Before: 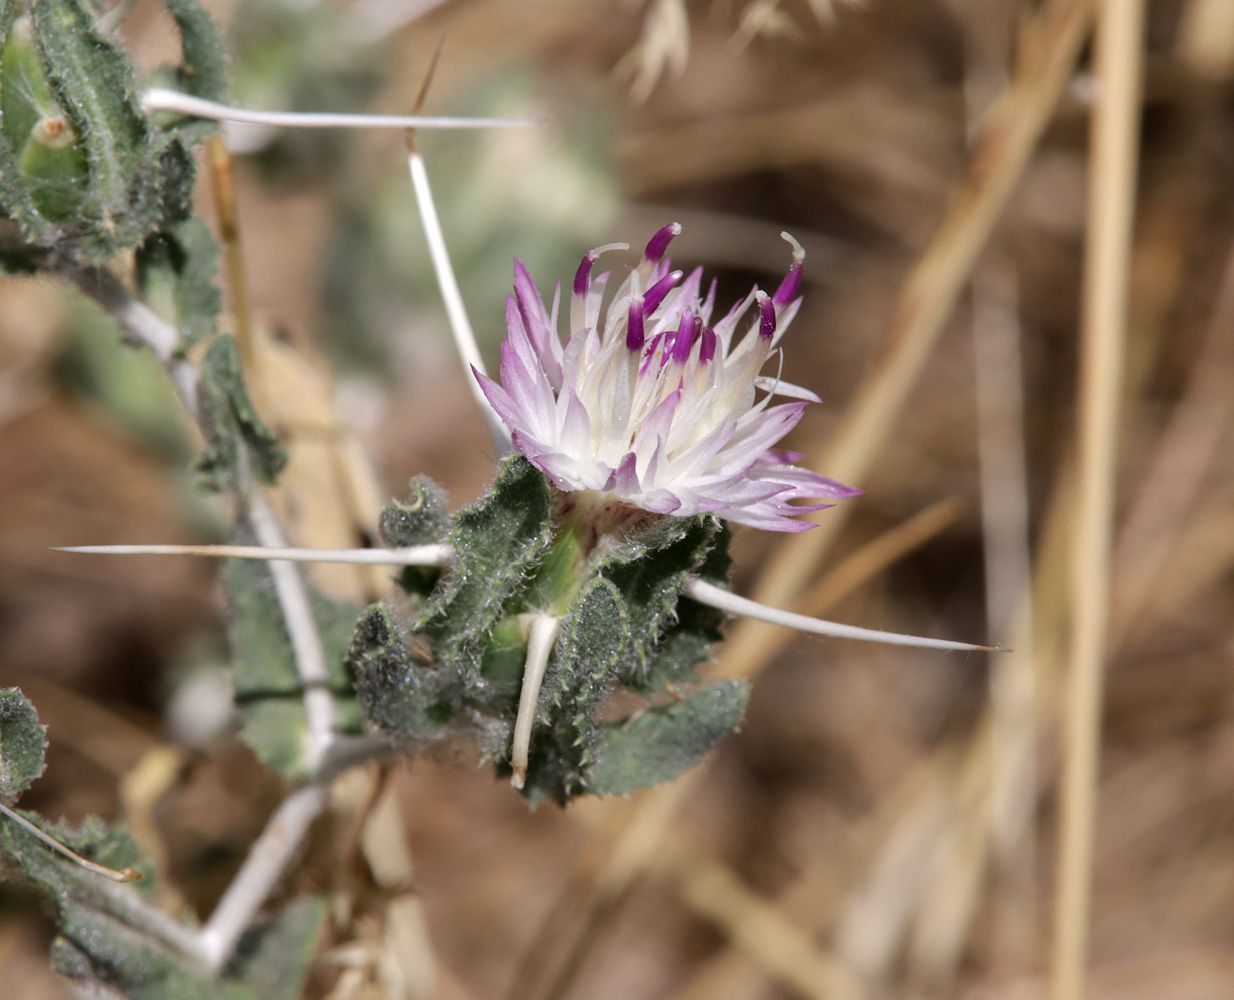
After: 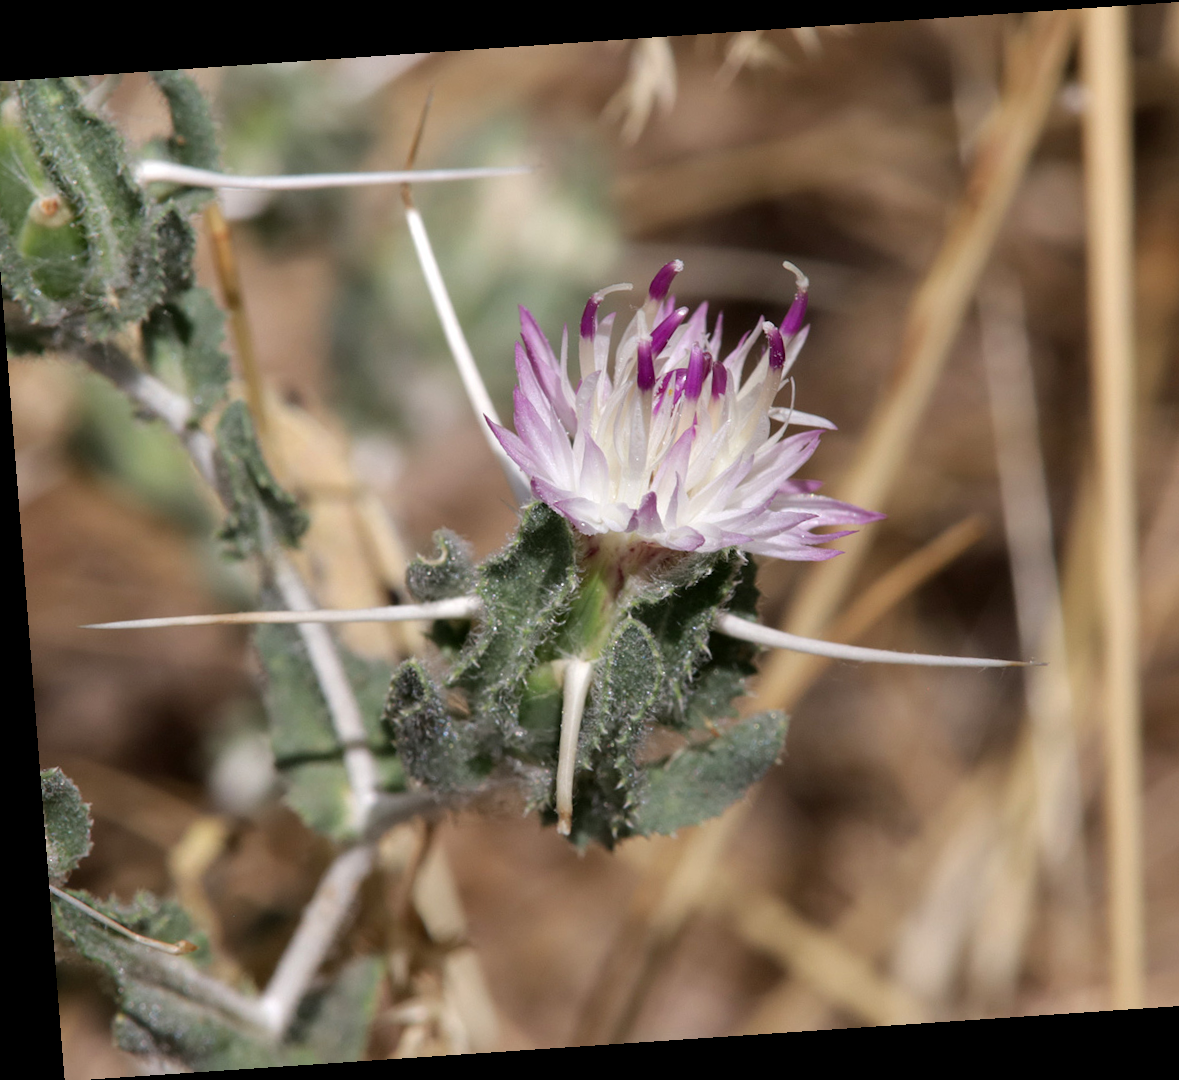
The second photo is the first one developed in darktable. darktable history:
crop and rotate: left 1.088%, right 8.807%
rotate and perspective: rotation -4.2°, shear 0.006, automatic cropping off
